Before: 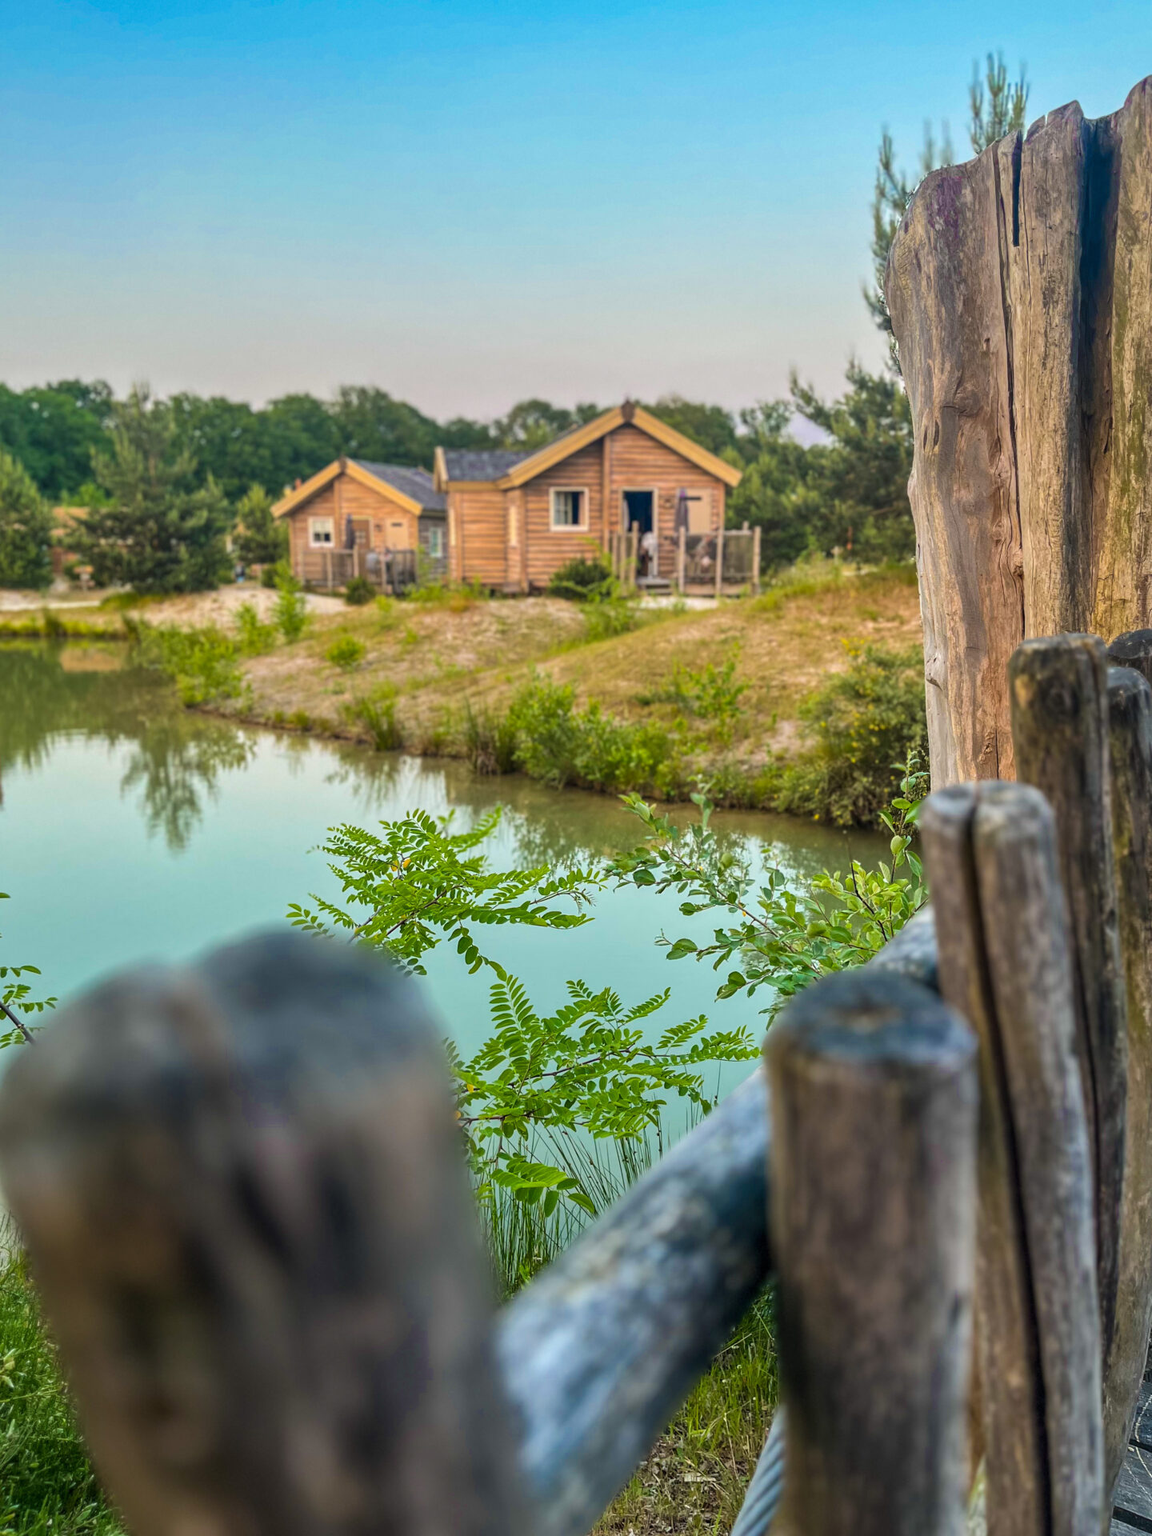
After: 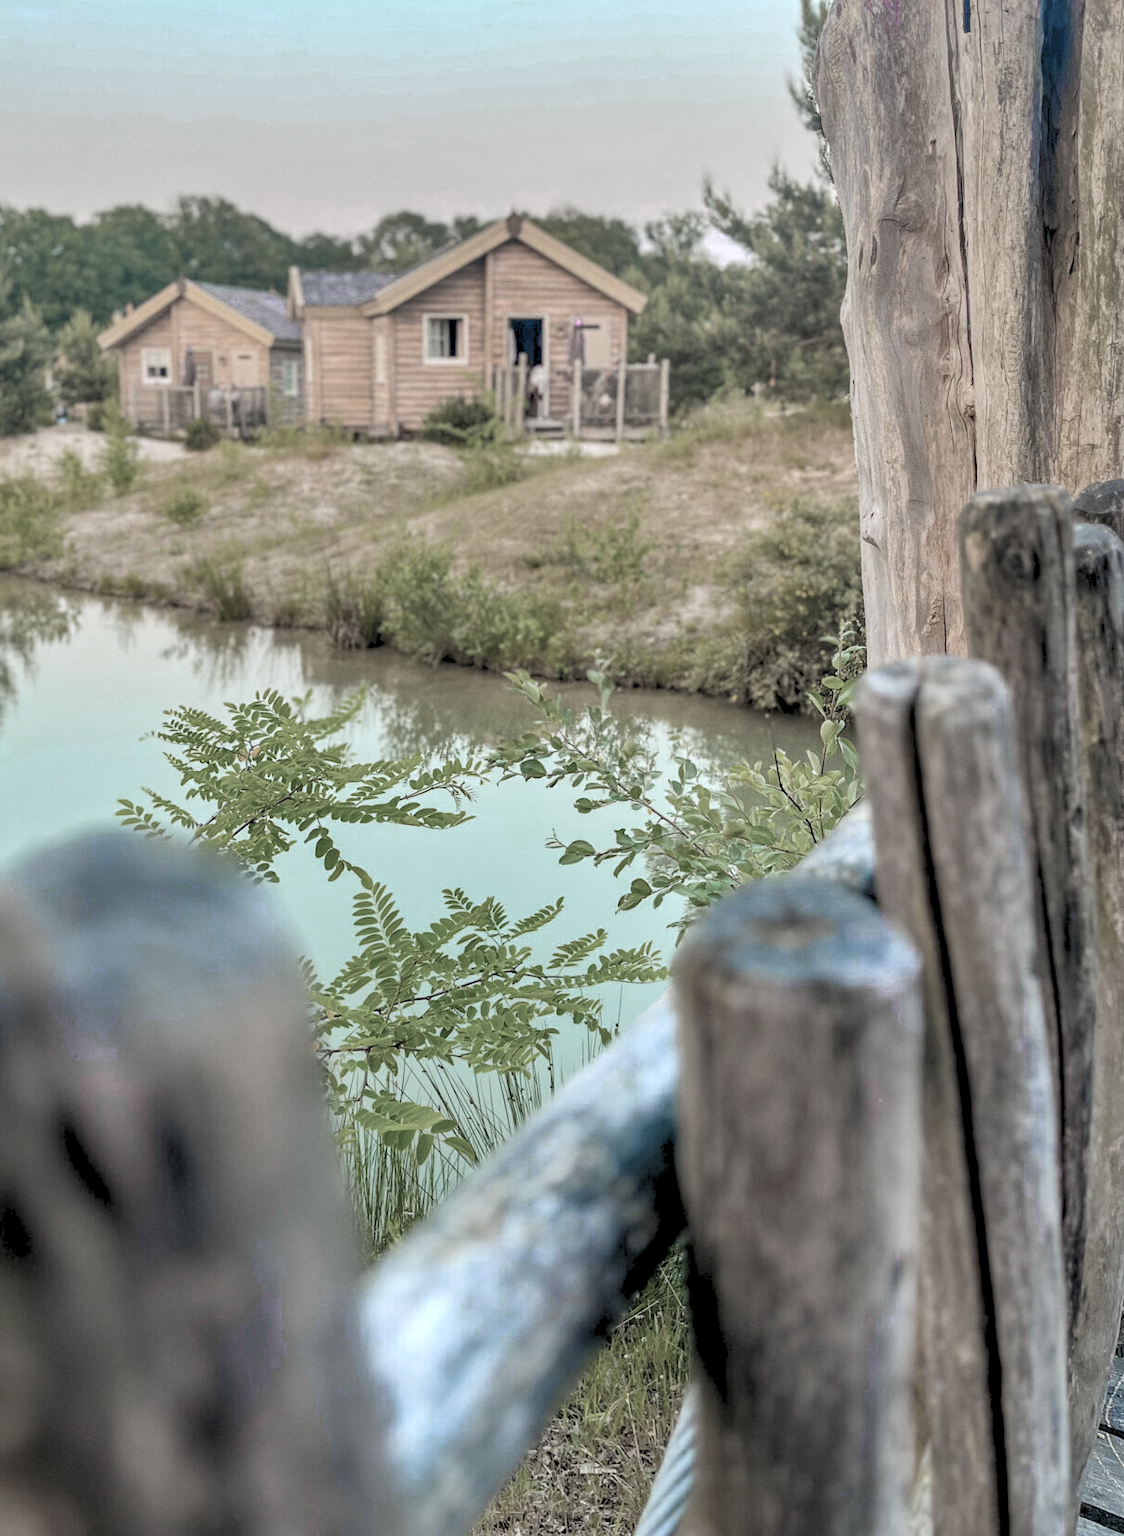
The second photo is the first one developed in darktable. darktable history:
color zones: curves: ch0 [(0, 0.613) (0.01, 0.613) (0.245, 0.448) (0.498, 0.529) (0.642, 0.665) (0.879, 0.777) (0.99, 0.613)]; ch1 [(0, 0.272) (0.219, 0.127) (0.724, 0.346)]
grain: coarseness 0.09 ISO, strength 10%
exposure: exposure -0.293 EV, compensate highlight preservation false
levels: levels [0.072, 0.414, 0.976]
crop: left 16.315%, top 14.246%
shadows and highlights: shadows 12, white point adjustment 1.2, soften with gaussian
bloom: size 15%, threshold 97%, strength 7%
